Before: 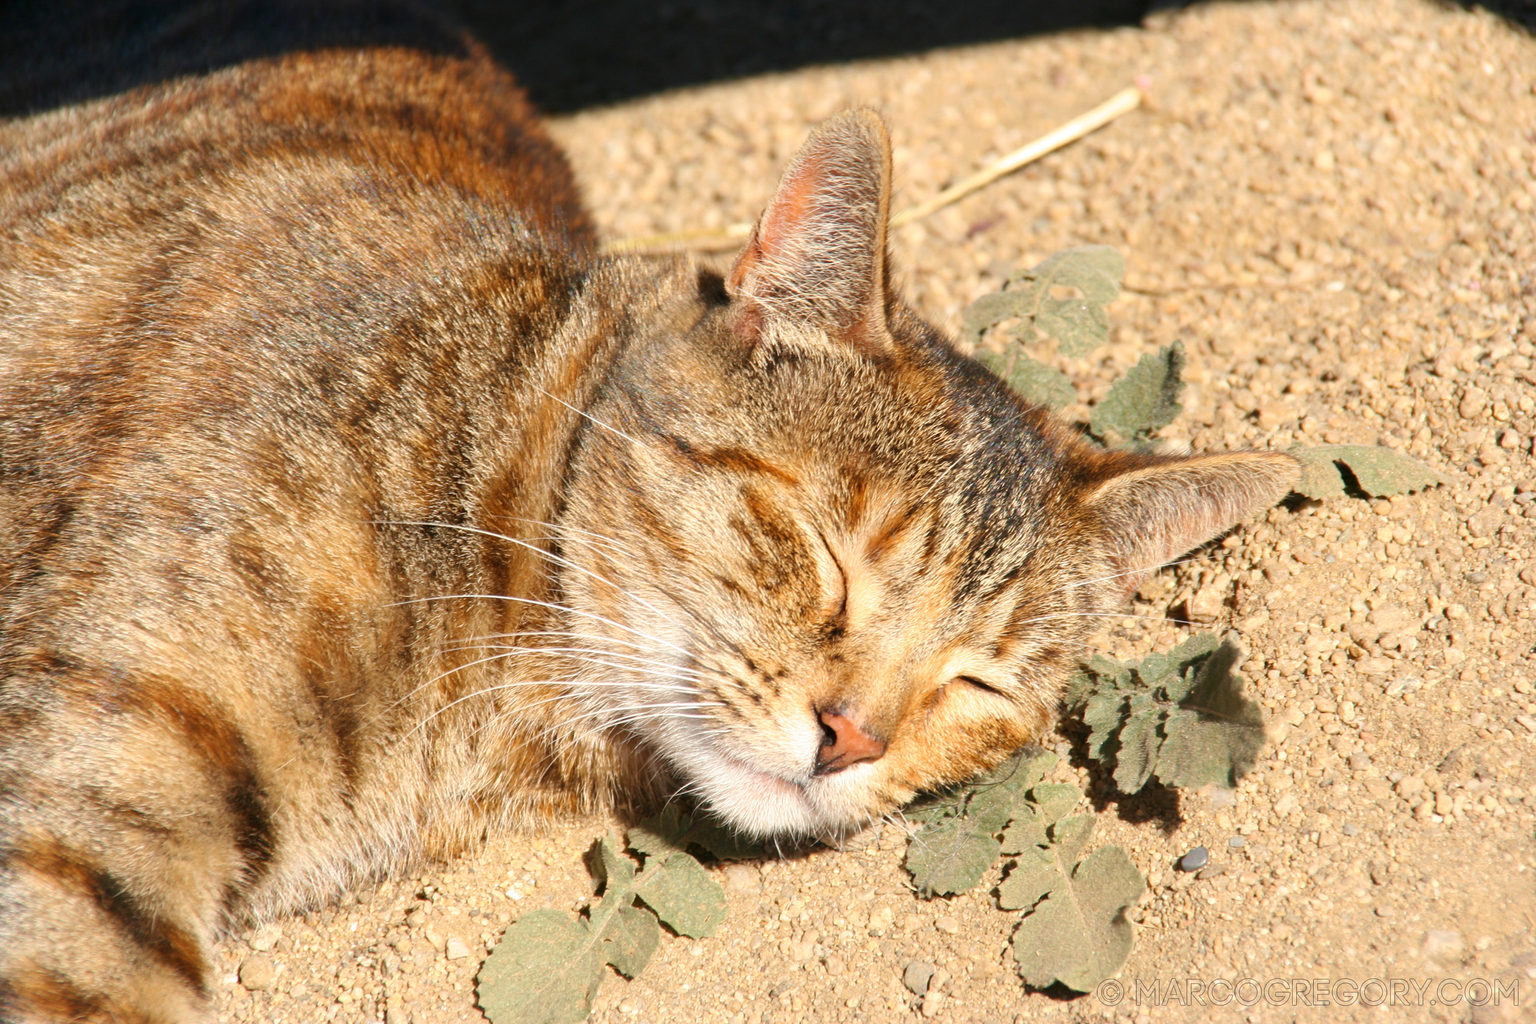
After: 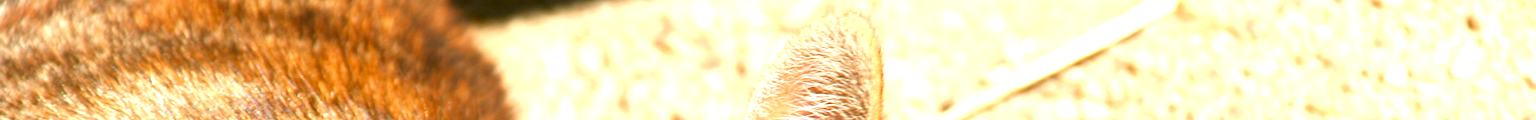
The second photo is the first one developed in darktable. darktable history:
exposure: black level correction 0, exposure 1.173 EV, compensate exposure bias true, compensate highlight preservation false
color correction: highlights a* -0.482, highlights b* 0.161, shadows a* 4.66, shadows b* 20.72
crop and rotate: left 9.644%, top 9.491%, right 6.021%, bottom 80.509%
